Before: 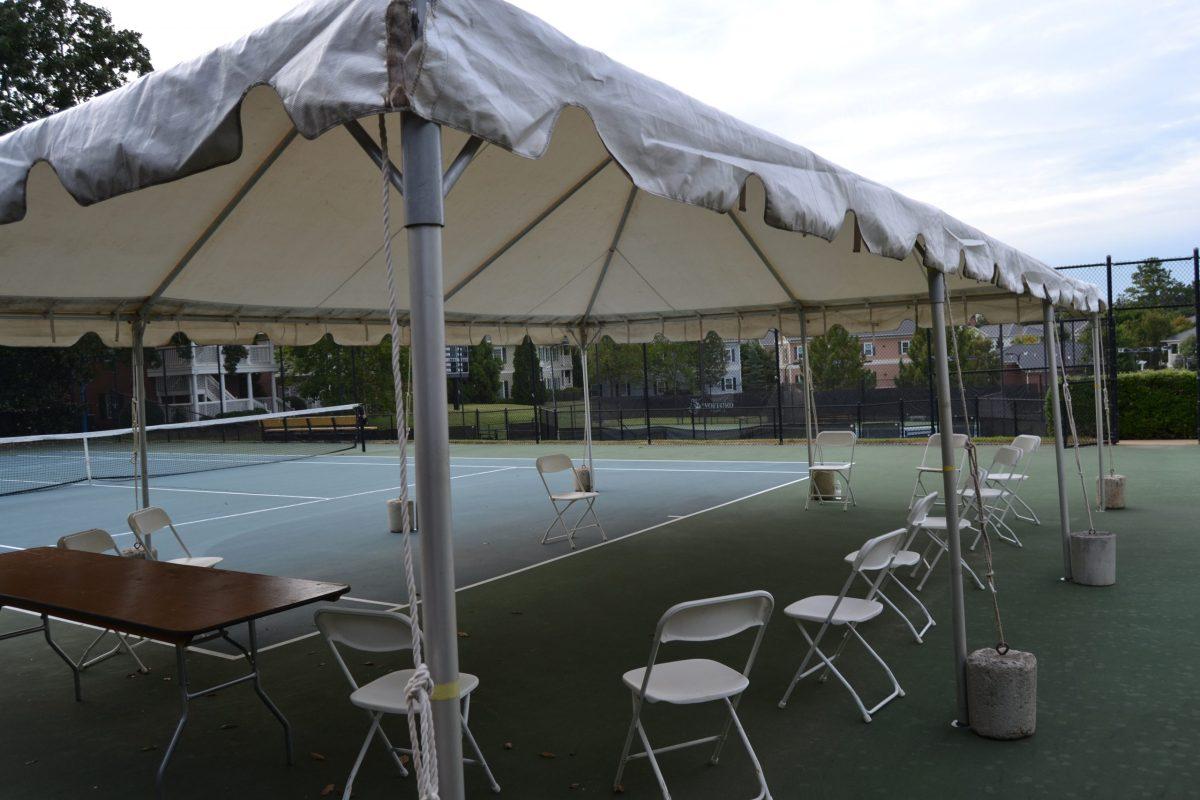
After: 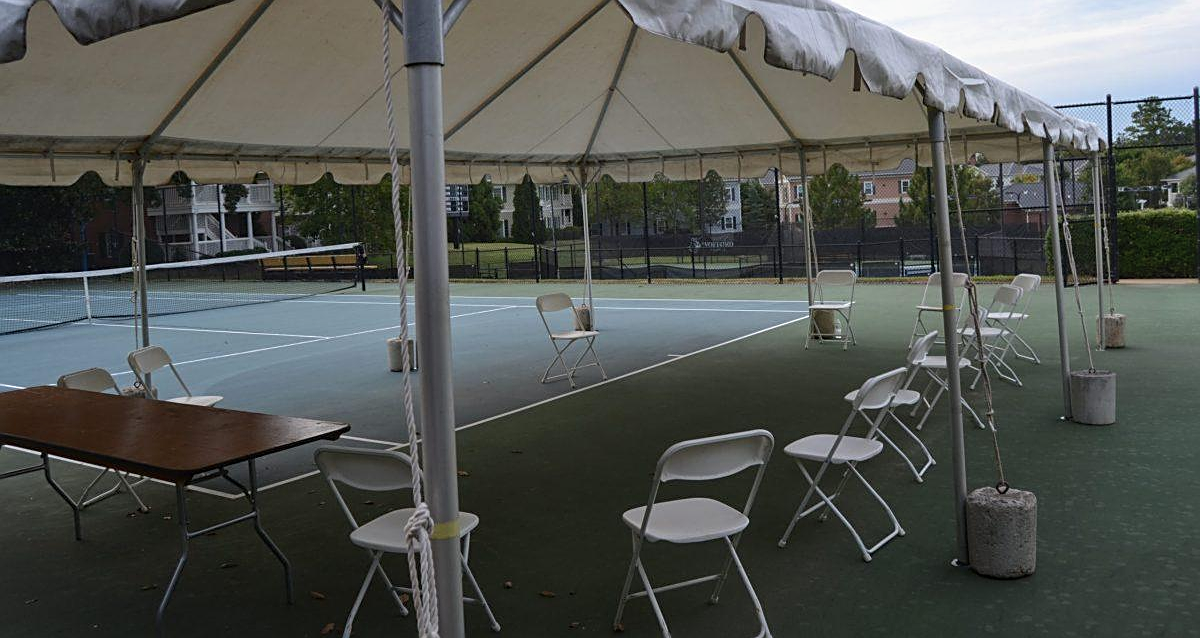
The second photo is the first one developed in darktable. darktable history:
crop and rotate: top 20.202%
local contrast: detail 109%
sharpen: radius 1.975
